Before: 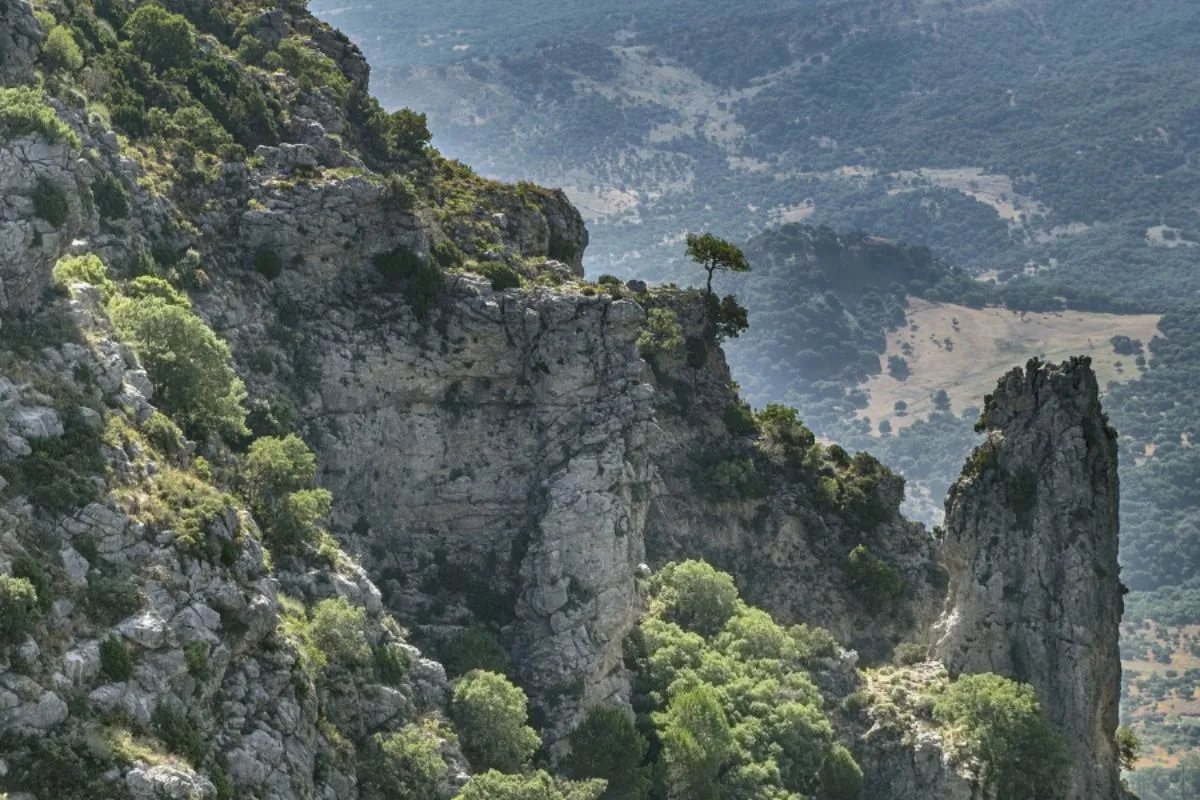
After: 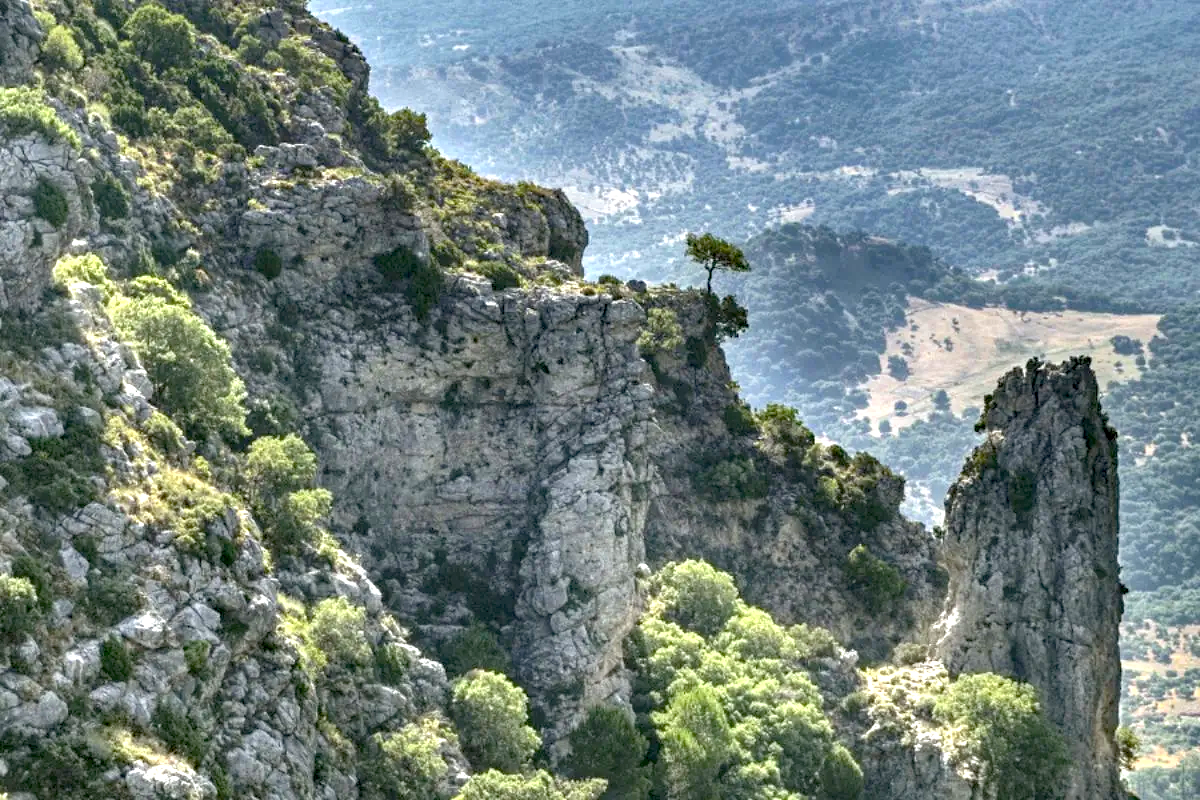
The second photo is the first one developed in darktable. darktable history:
local contrast: highlights 100%, shadows 100%, detail 120%, midtone range 0.2
exposure: black level correction 0.008, exposure 0.979 EV, compensate highlight preservation false
haze removal: compatibility mode true, adaptive false
